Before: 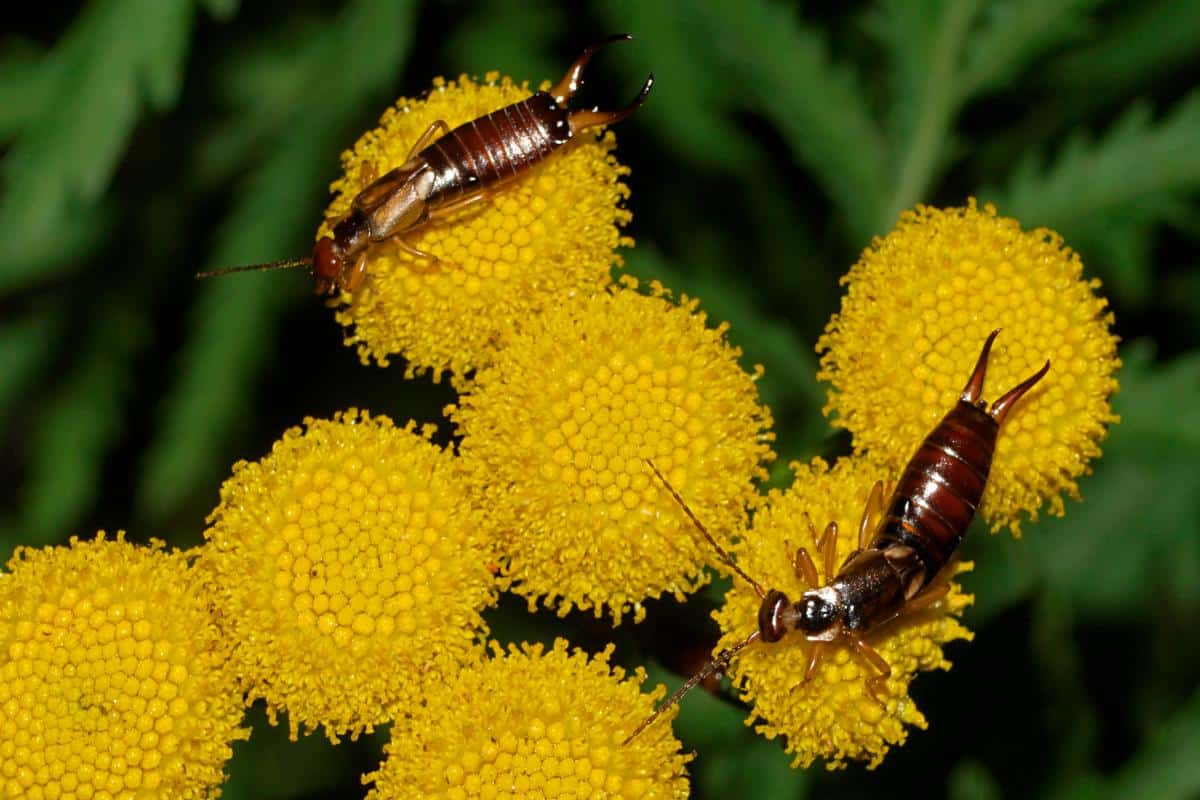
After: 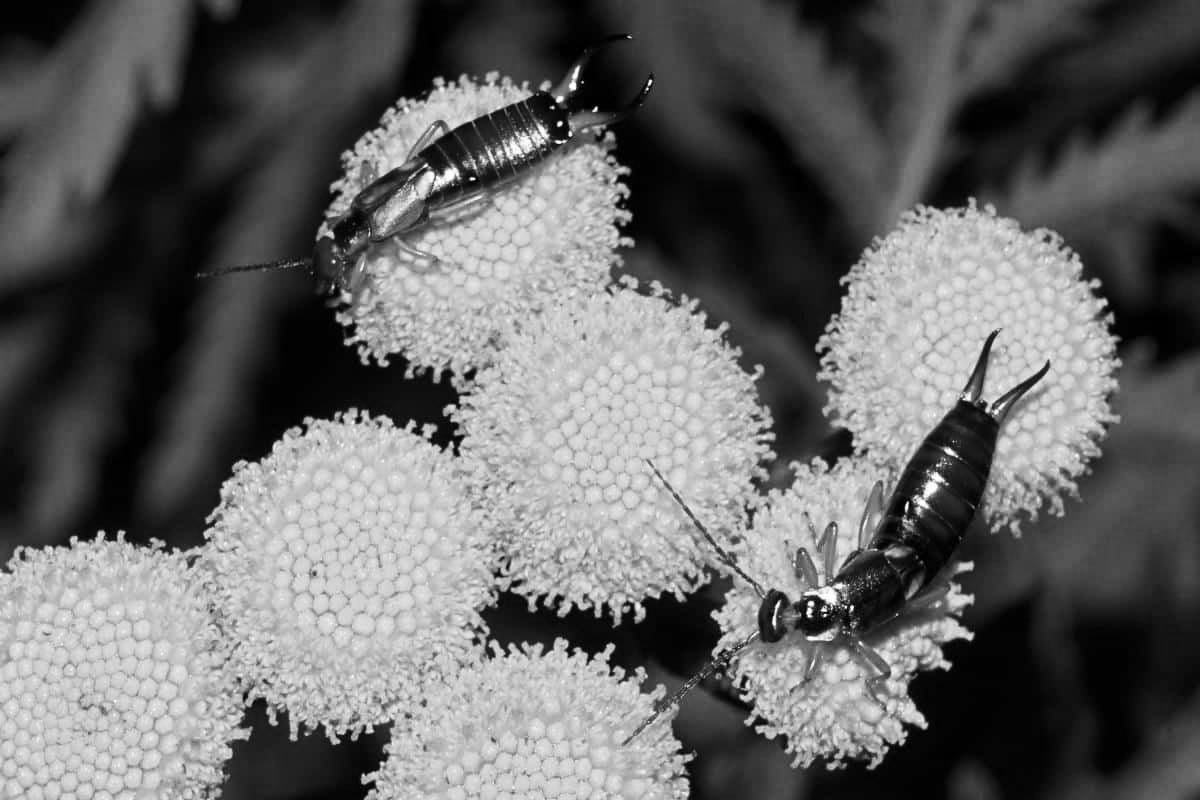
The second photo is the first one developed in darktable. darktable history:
monochrome: on, module defaults
contrast brightness saturation: contrast 0.24, brightness 0.09
